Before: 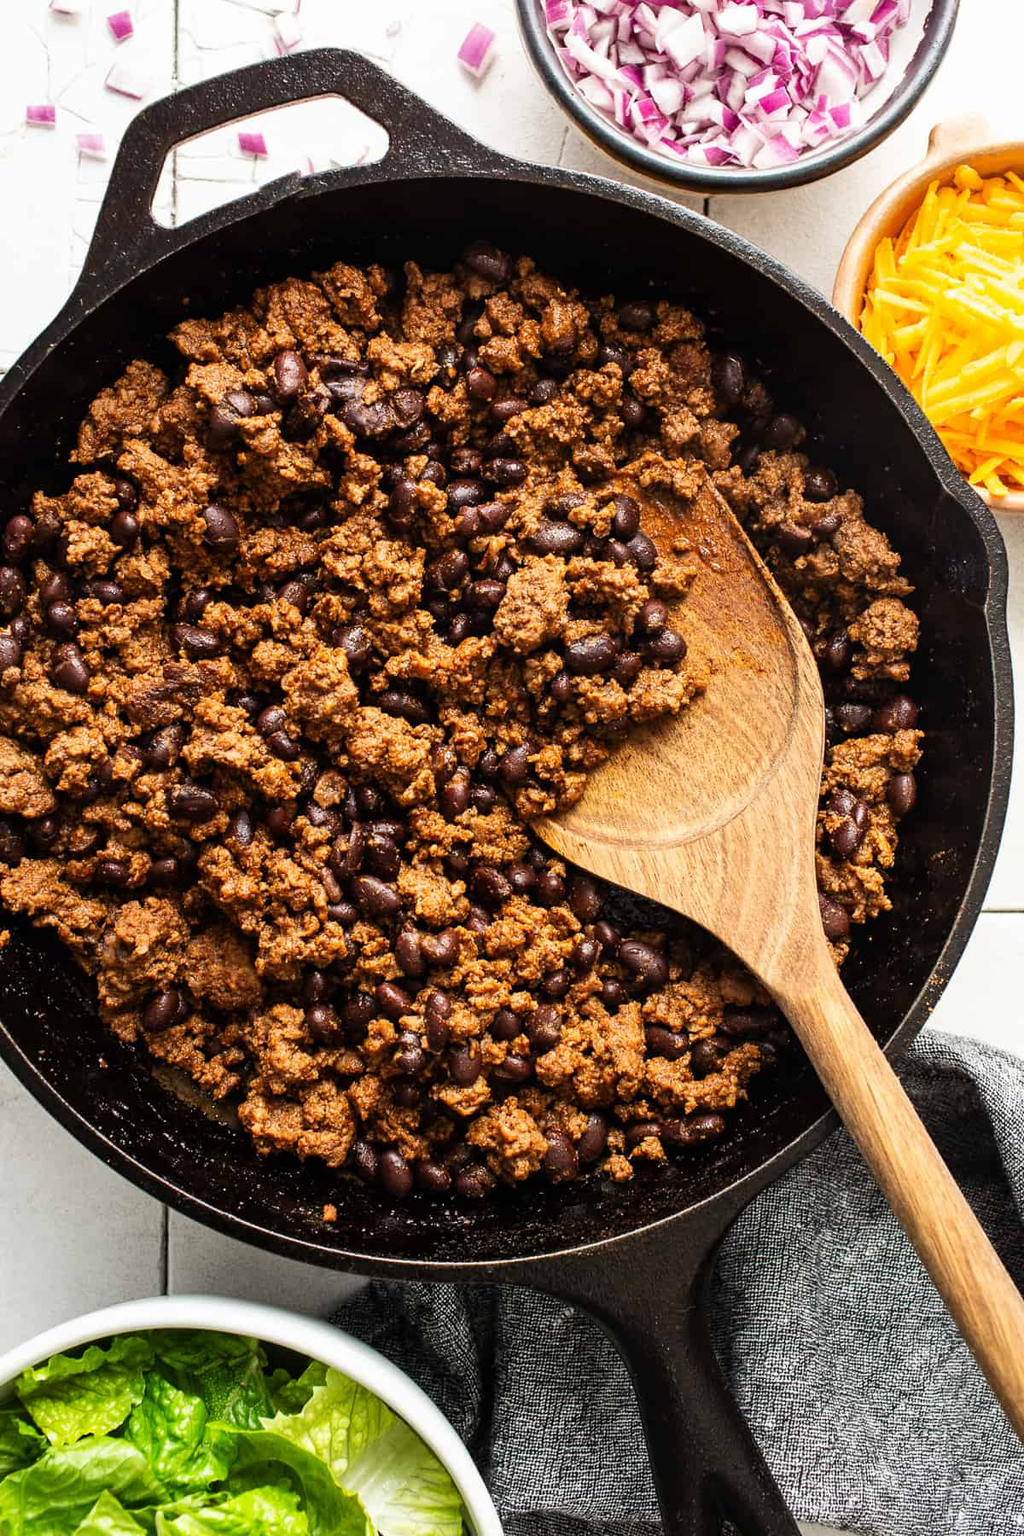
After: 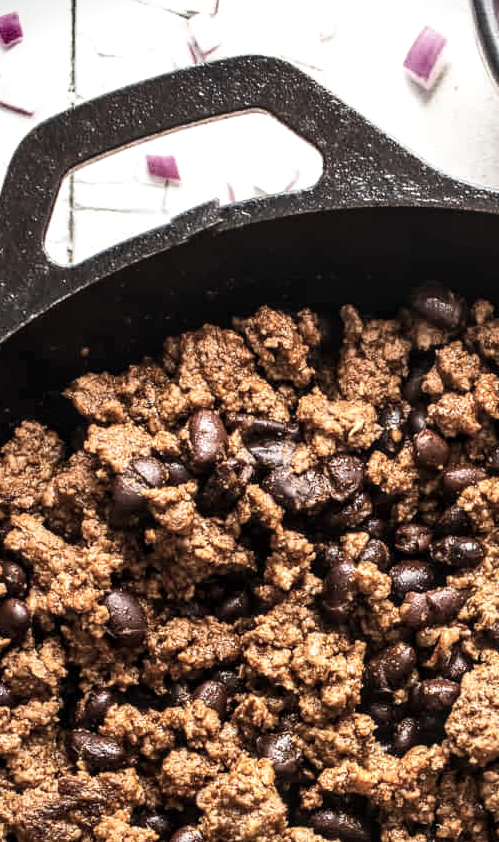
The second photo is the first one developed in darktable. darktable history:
exposure: exposure 0.297 EV, compensate exposure bias true, compensate highlight preservation false
shadows and highlights: shadows 52.47, soften with gaussian
contrast brightness saturation: contrast 0.097, saturation -0.368
vignetting: fall-off start 100.72%, brightness -0.587, saturation -0.108
local contrast: on, module defaults
crop and rotate: left 11.108%, top 0.073%, right 47.257%, bottom 53.102%
